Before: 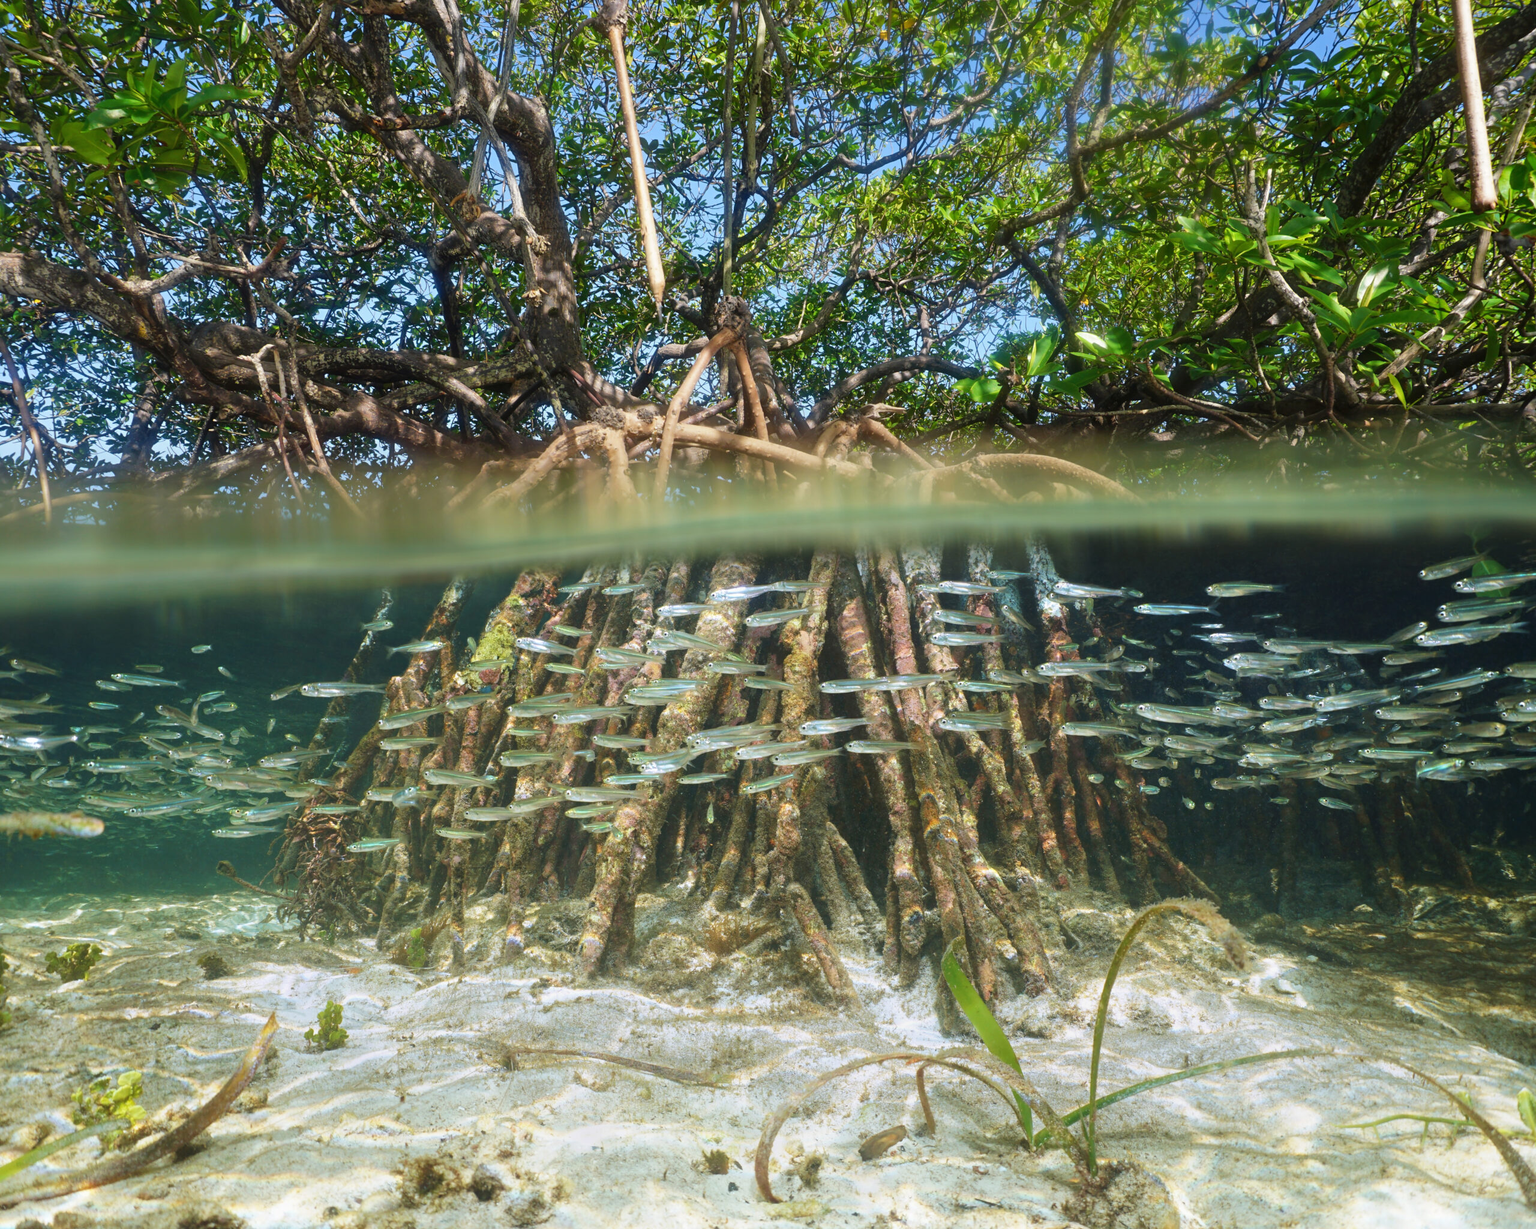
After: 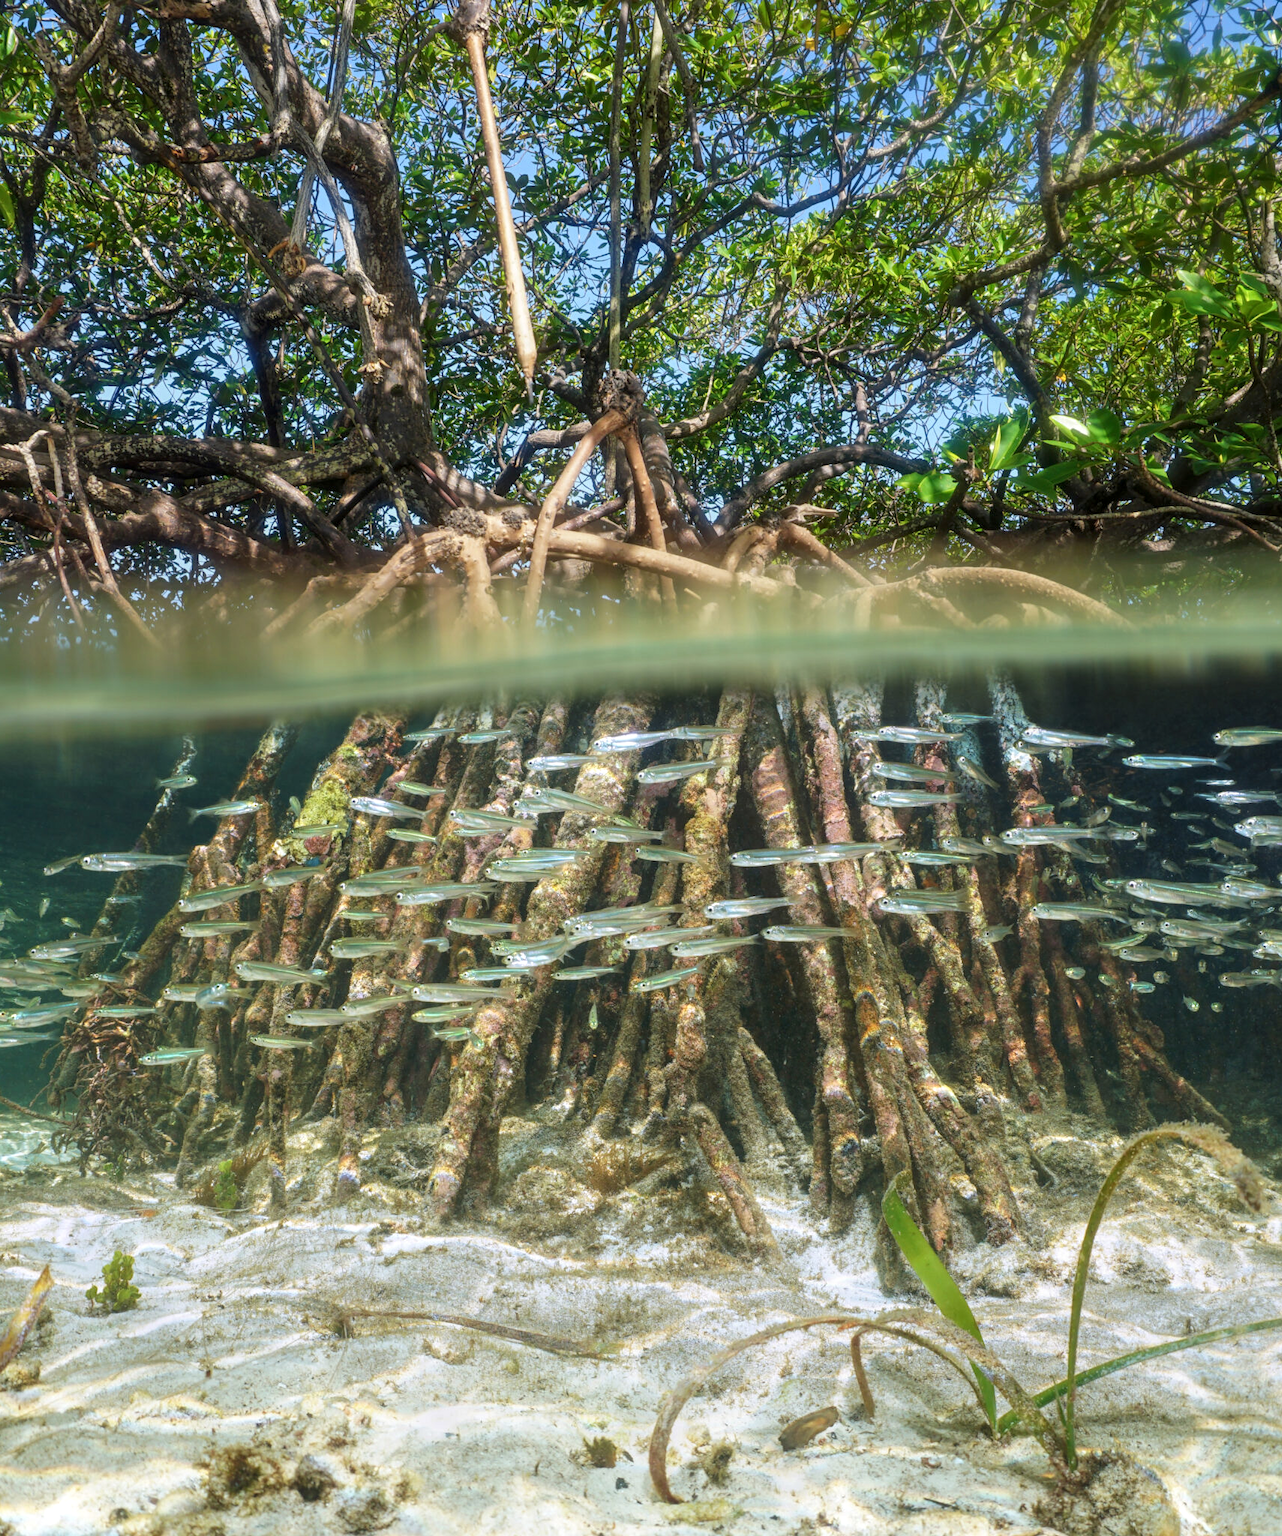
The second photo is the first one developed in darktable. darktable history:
crop and rotate: left 15.353%, right 17.833%
local contrast: on, module defaults
